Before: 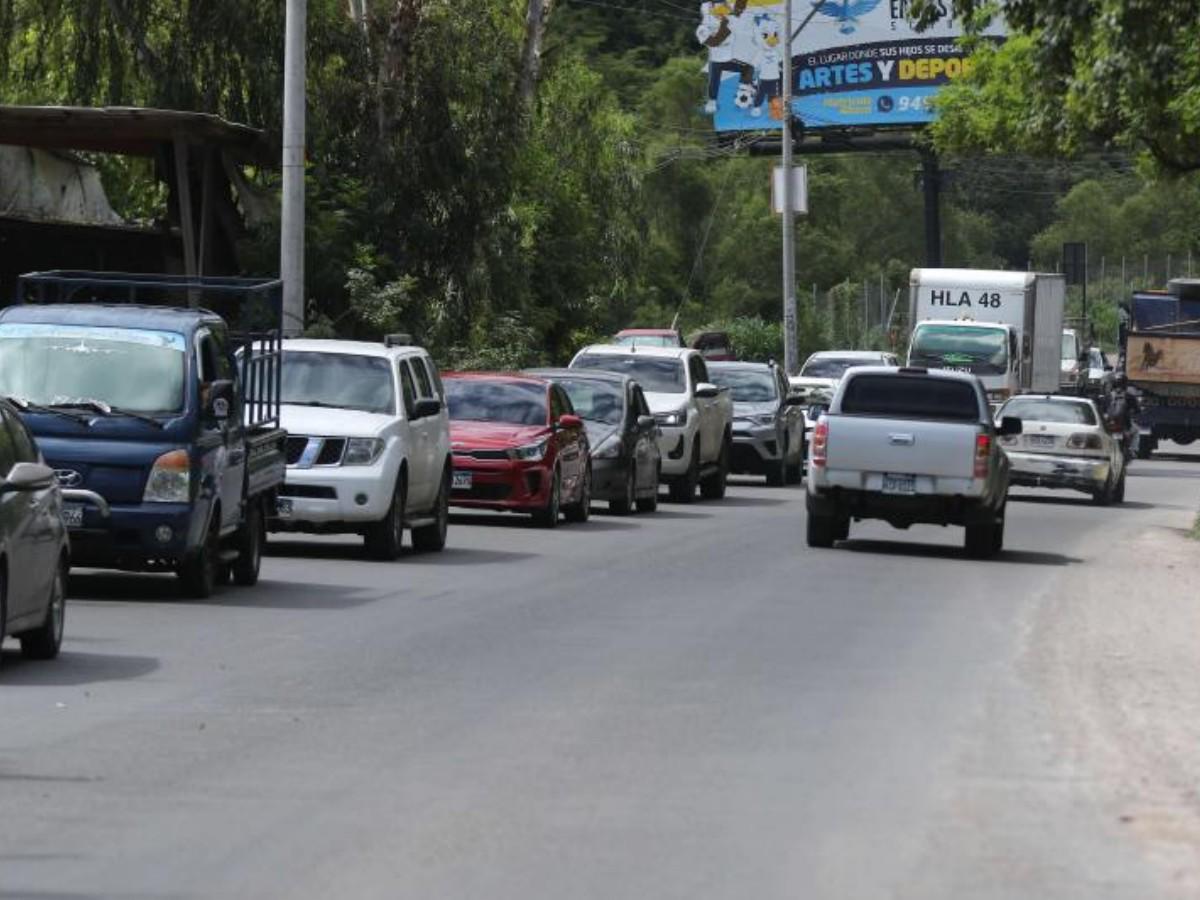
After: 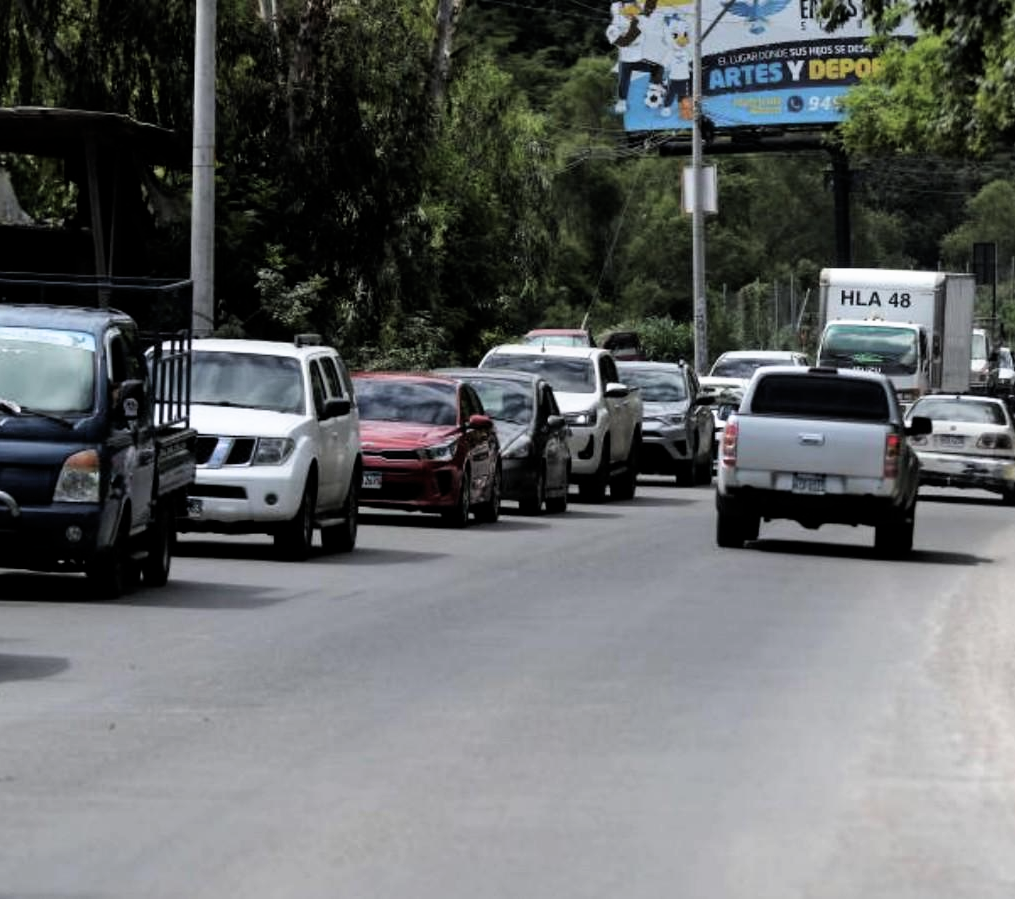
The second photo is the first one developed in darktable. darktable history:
crop: left 7.559%, right 7.807%
filmic rgb: black relative exposure -8.71 EV, white relative exposure 2.67 EV, target black luminance 0%, target white luminance 99.996%, hardness 6.27, latitude 75.29%, contrast 1.323, highlights saturation mix -5.49%, color science v4 (2020)
